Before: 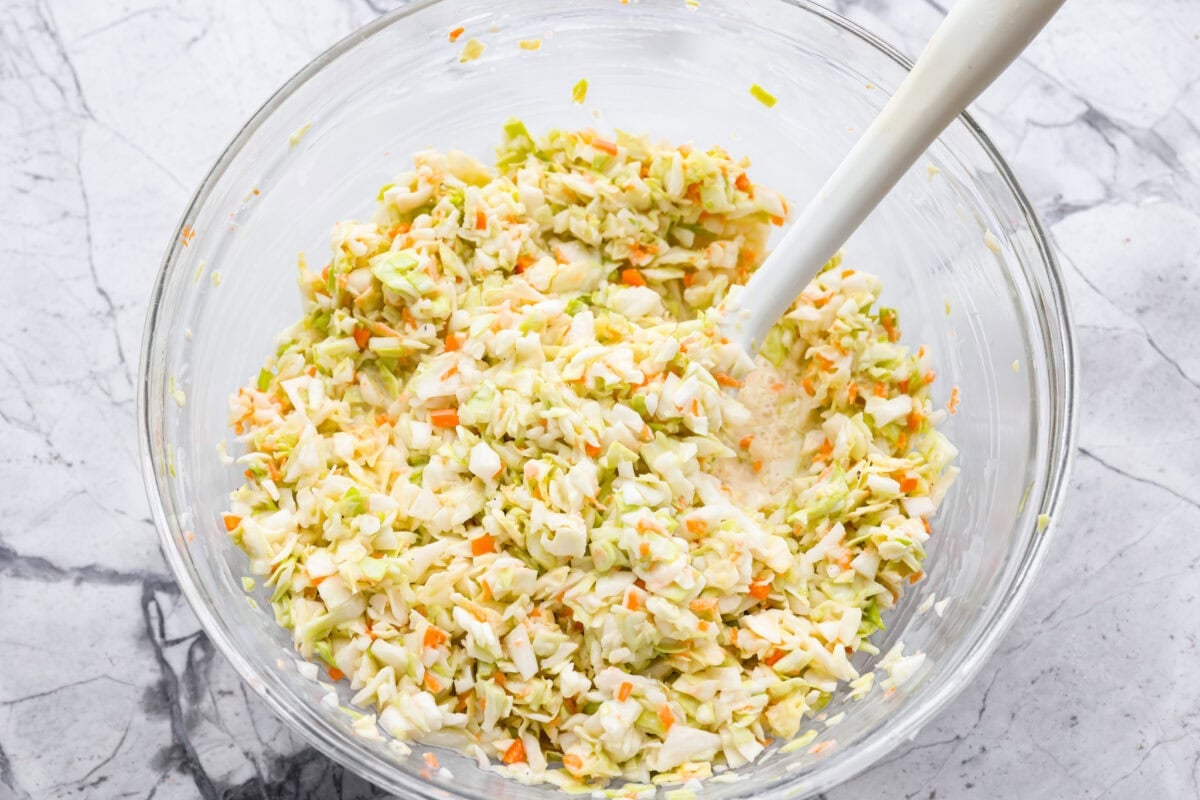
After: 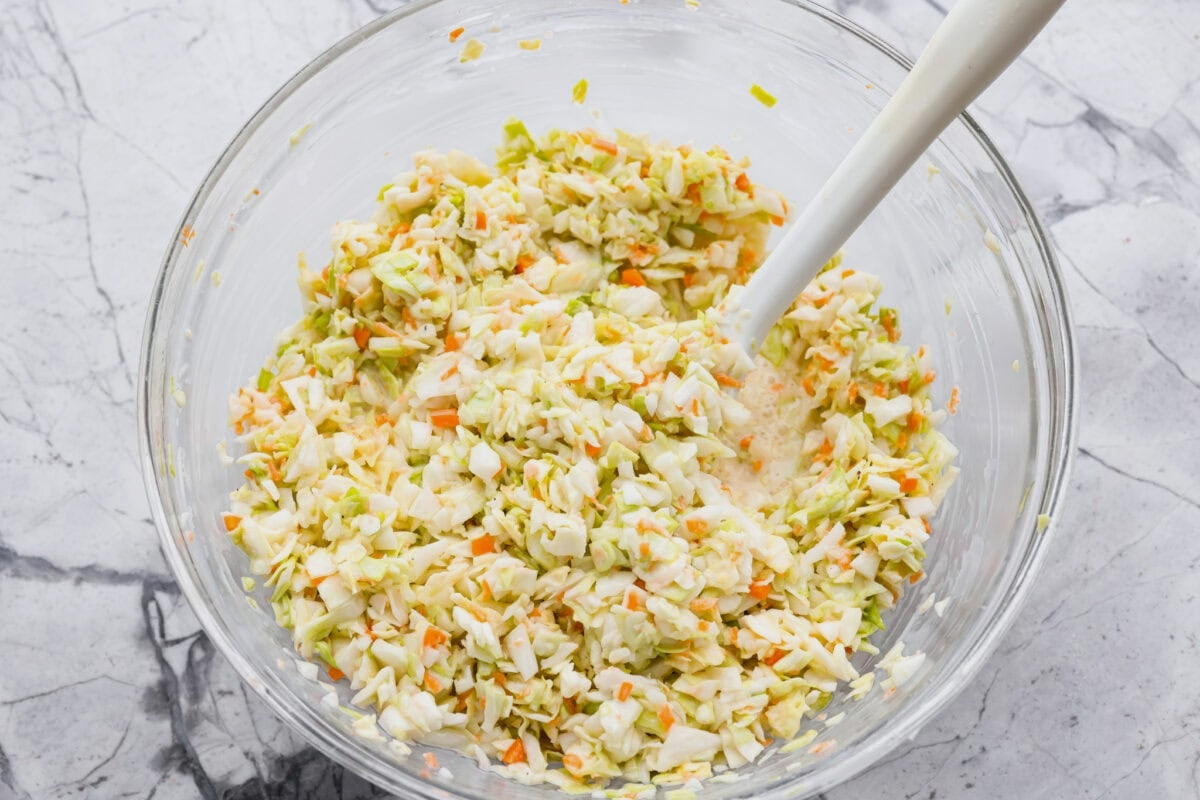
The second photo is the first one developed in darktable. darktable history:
exposure: exposure -0.211 EV, compensate highlight preservation false
